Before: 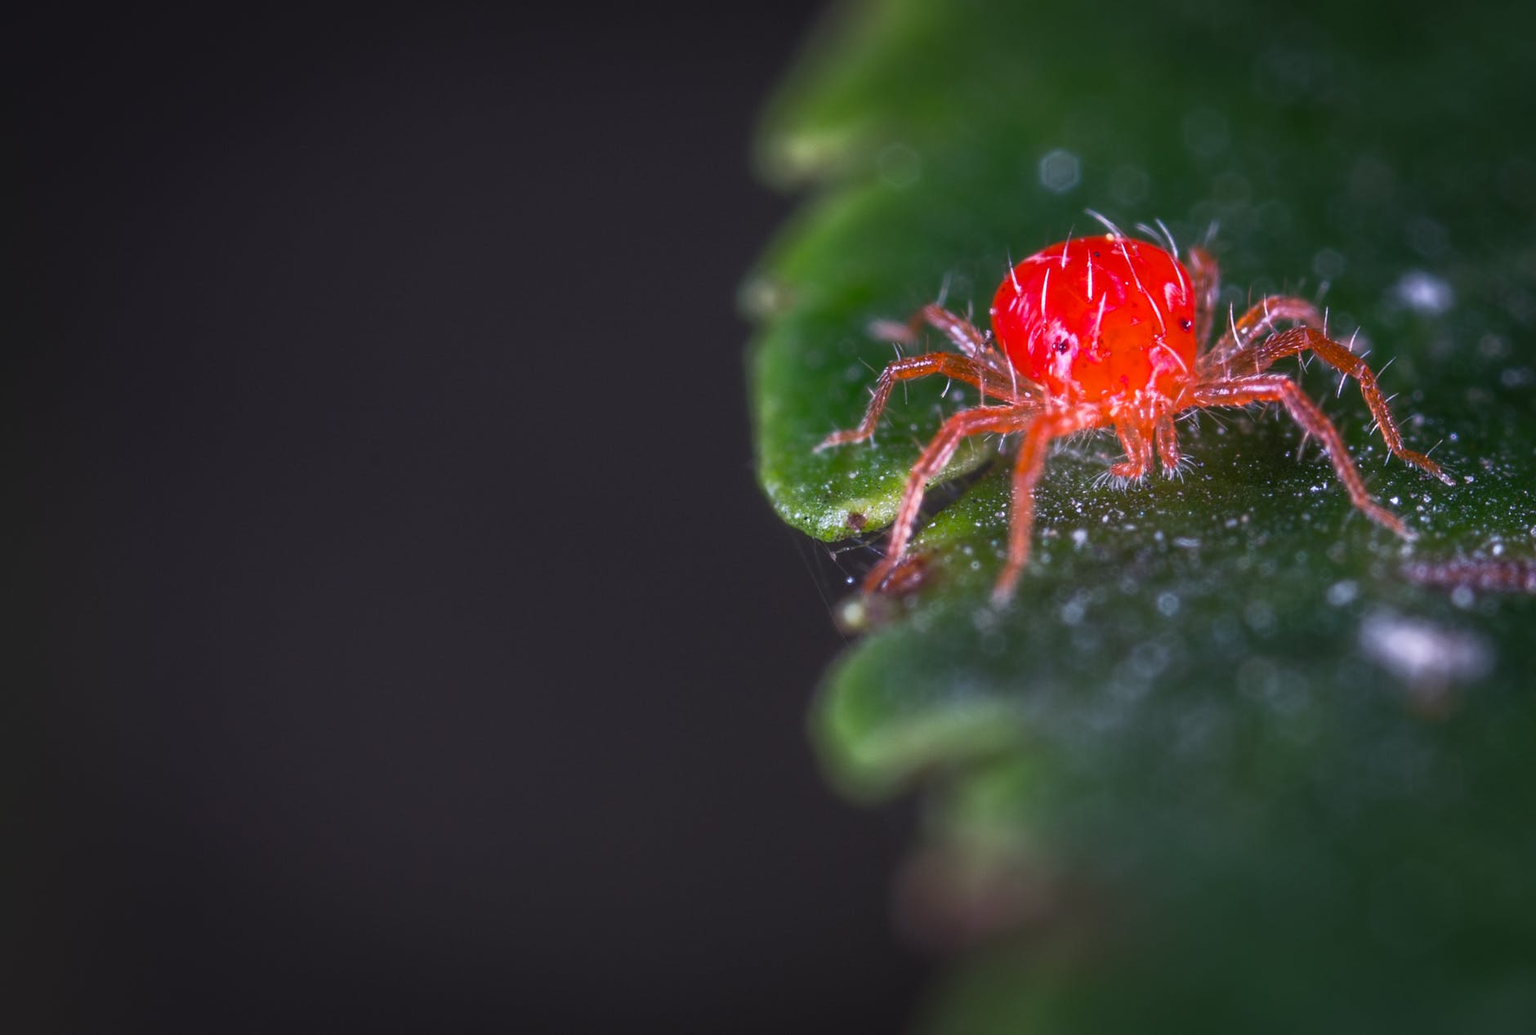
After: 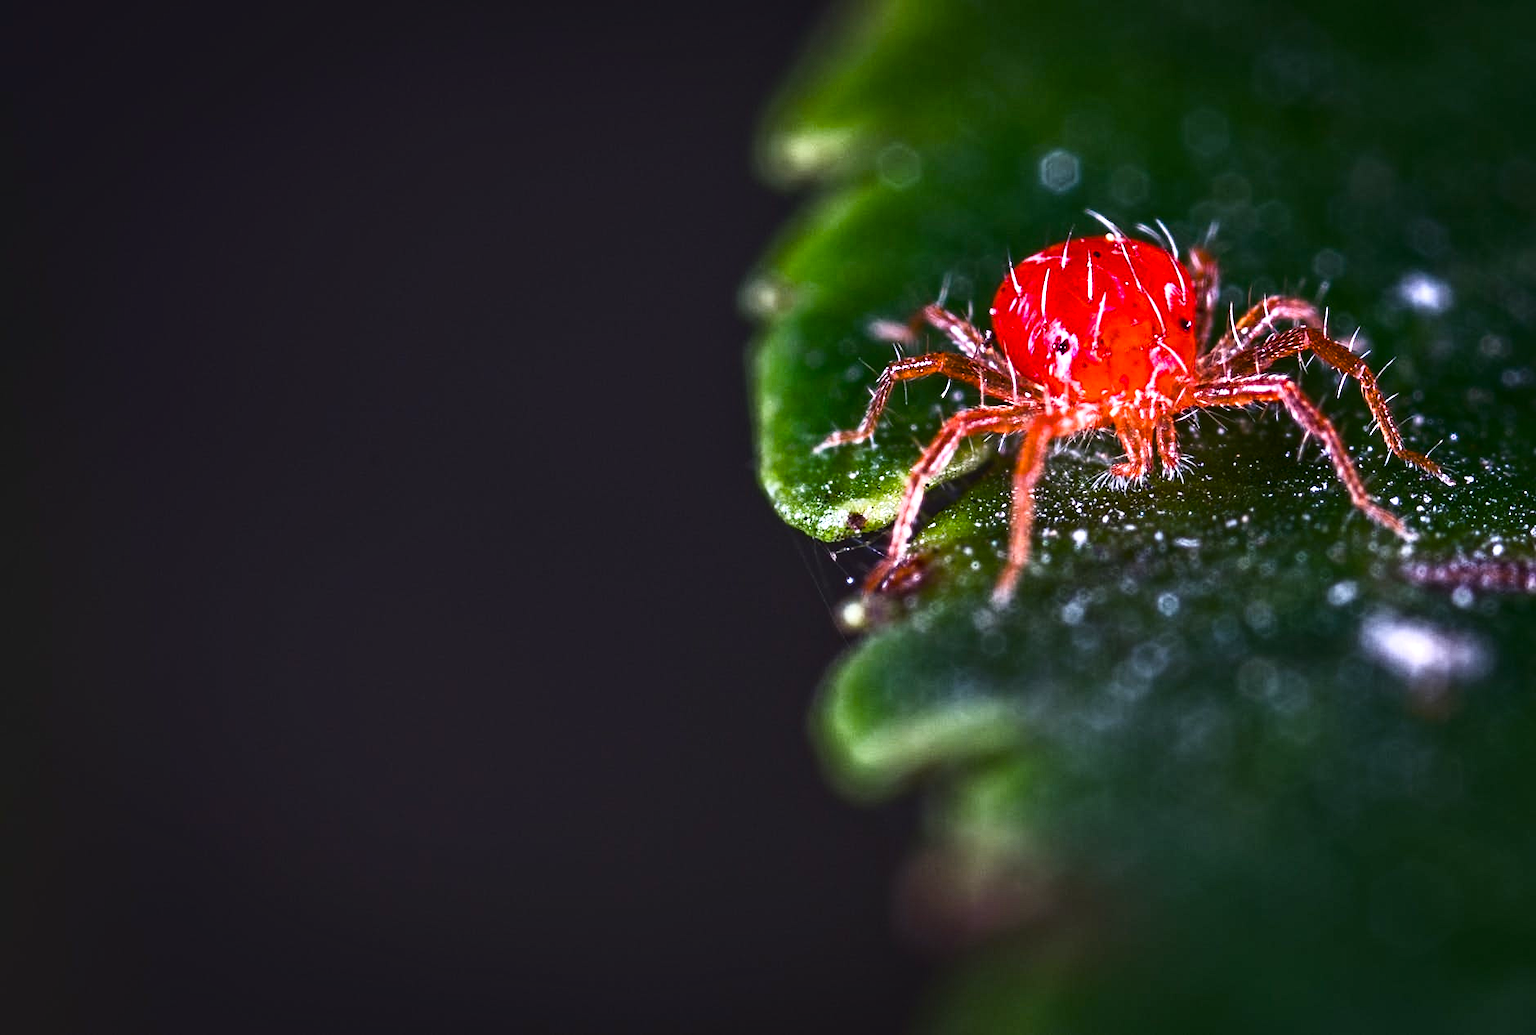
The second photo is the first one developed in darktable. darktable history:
tone curve: curves: ch0 [(0, 0.032) (0.181, 0.156) (0.751, 0.829) (1, 1)], color space Lab, linked channels, preserve colors none
color balance rgb: perceptual saturation grading › highlights -29.58%, perceptual saturation grading › mid-tones 29.47%, perceptual saturation grading › shadows 59.73%, perceptual brilliance grading › global brilliance -17.79%, perceptual brilliance grading › highlights 28.73%, global vibrance 15.44%
contrast equalizer: octaves 7, y [[0.5, 0.542, 0.583, 0.625, 0.667, 0.708], [0.5 ×6], [0.5 ×6], [0 ×6], [0 ×6]]
